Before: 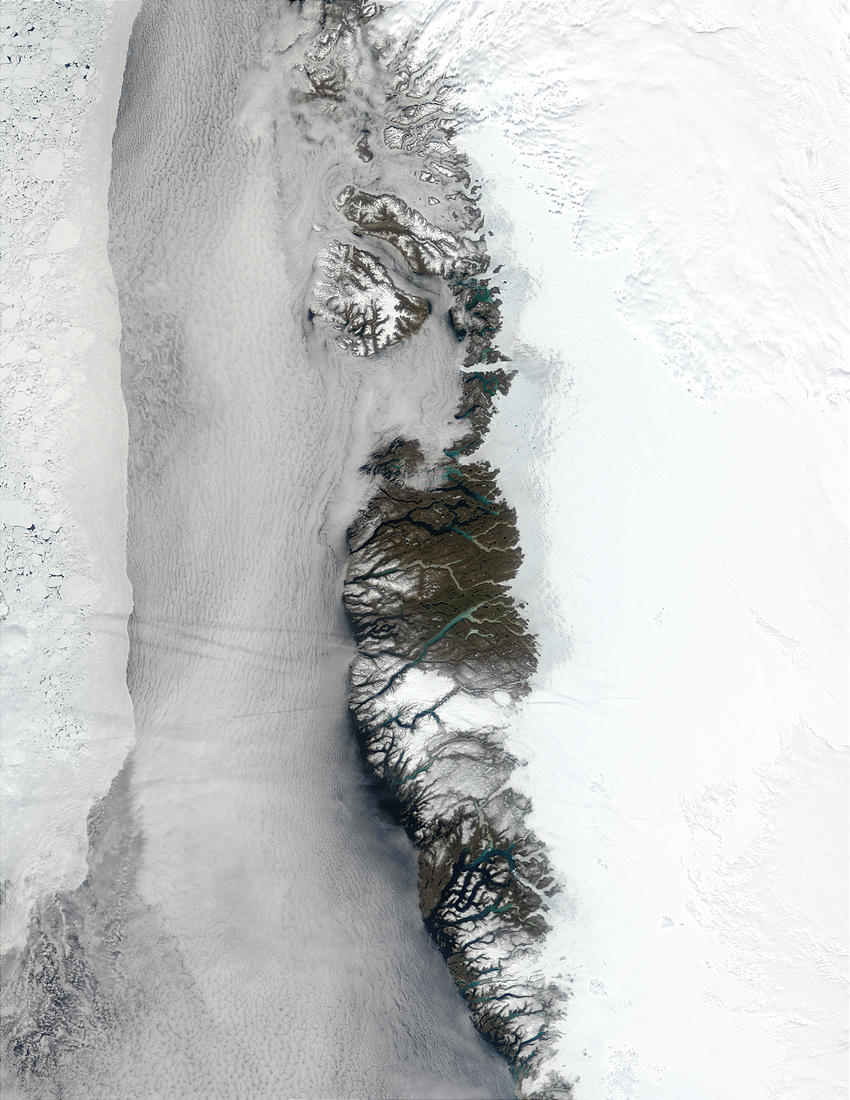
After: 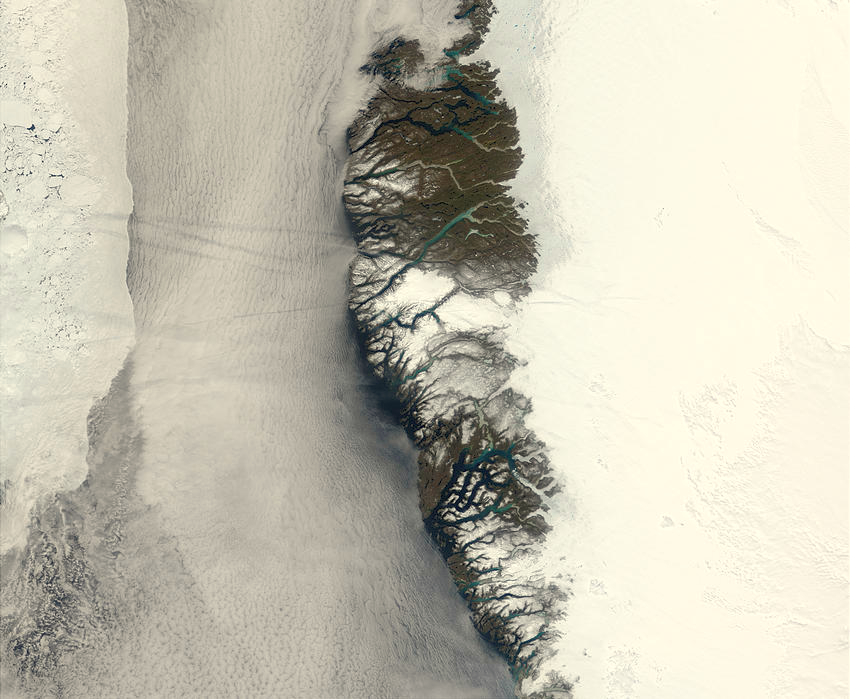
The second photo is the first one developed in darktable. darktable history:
white balance: red 1.029, blue 0.92
rgb curve: curves: ch0 [(0, 0) (0.093, 0.159) (0.241, 0.265) (0.414, 0.42) (1, 1)], compensate middle gray true, preserve colors basic power
crop and rotate: top 36.435%
